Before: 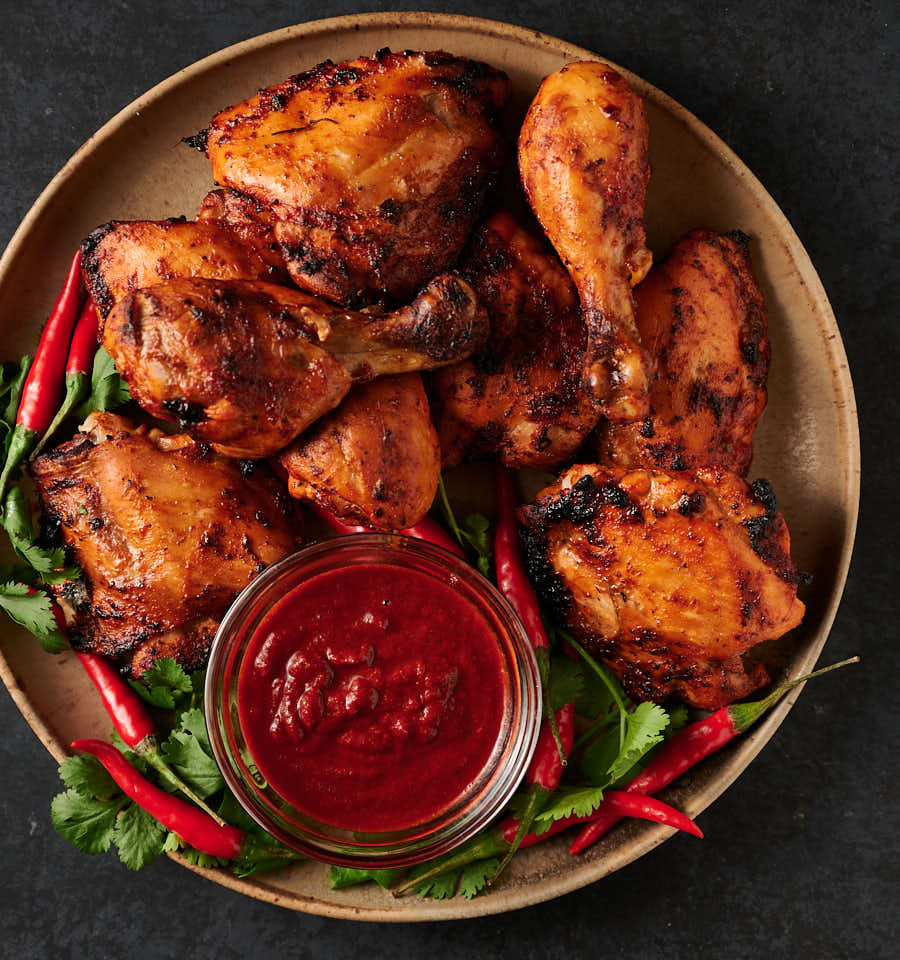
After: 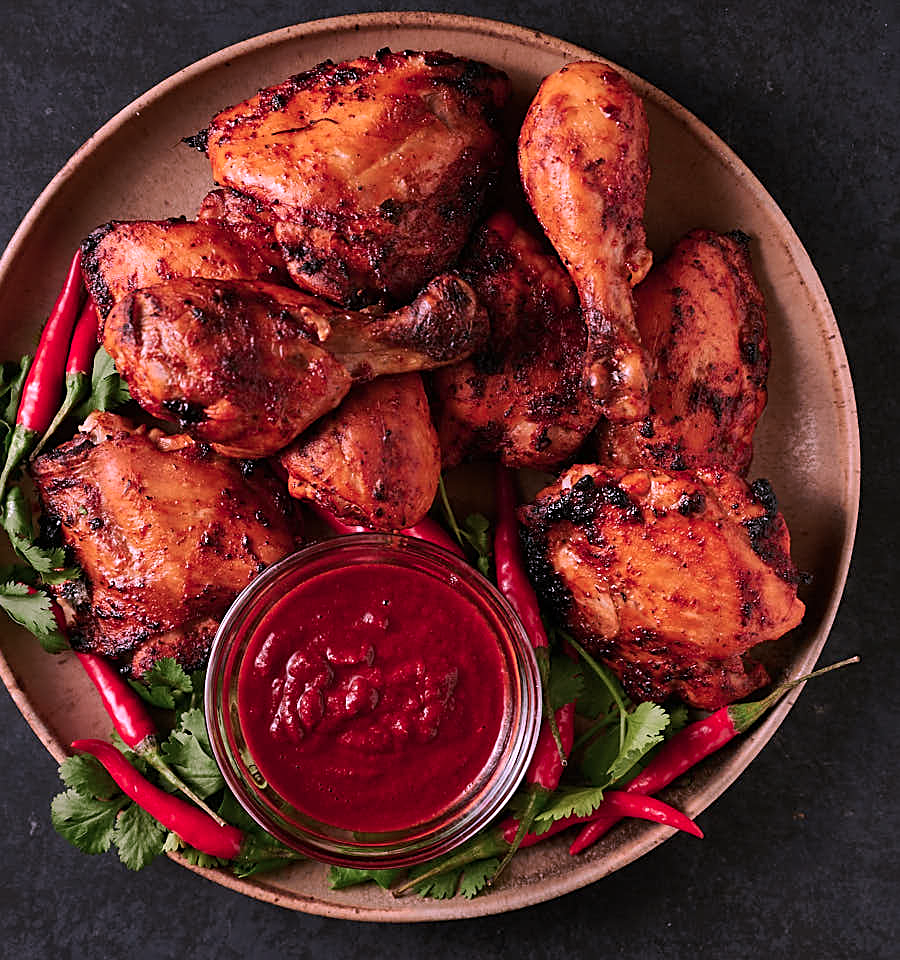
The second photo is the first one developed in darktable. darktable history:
sharpen: on, module defaults
color correction: highlights a* 15.46, highlights b* -20.56
